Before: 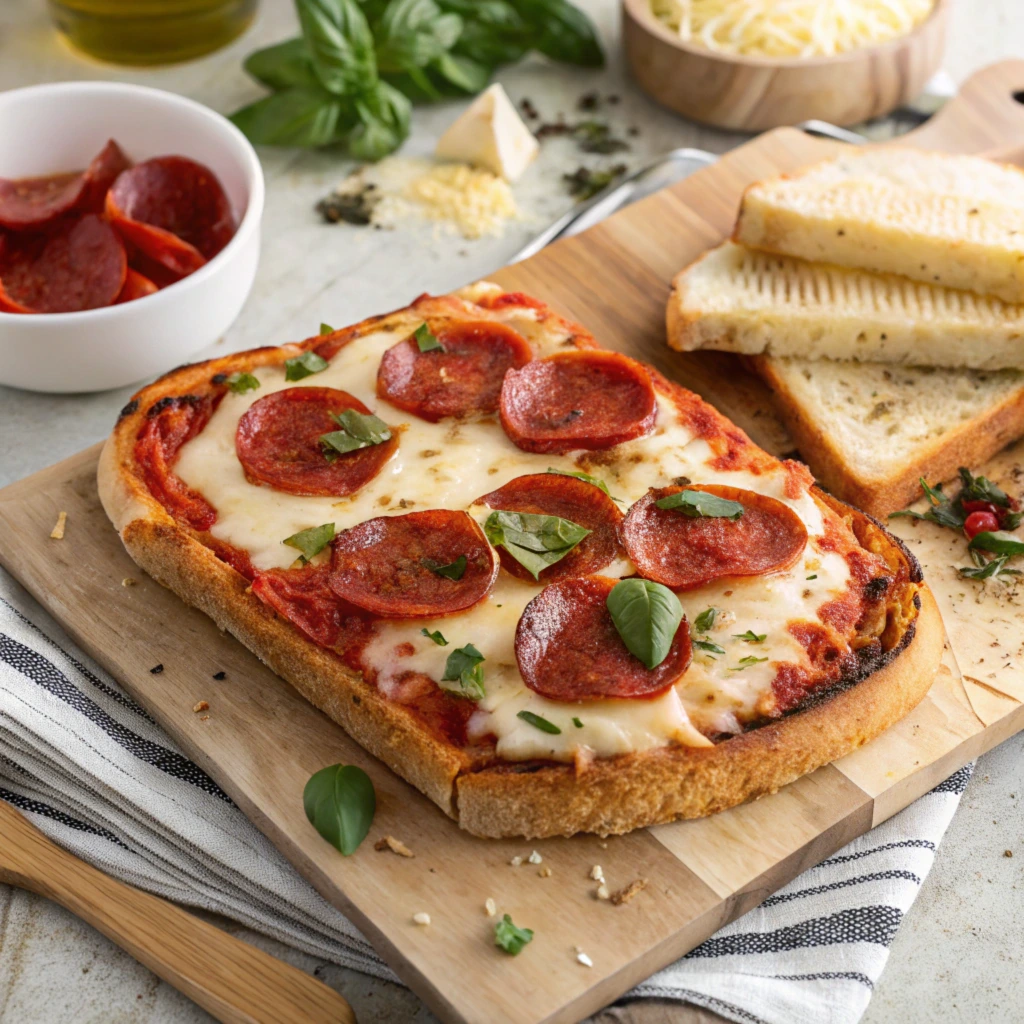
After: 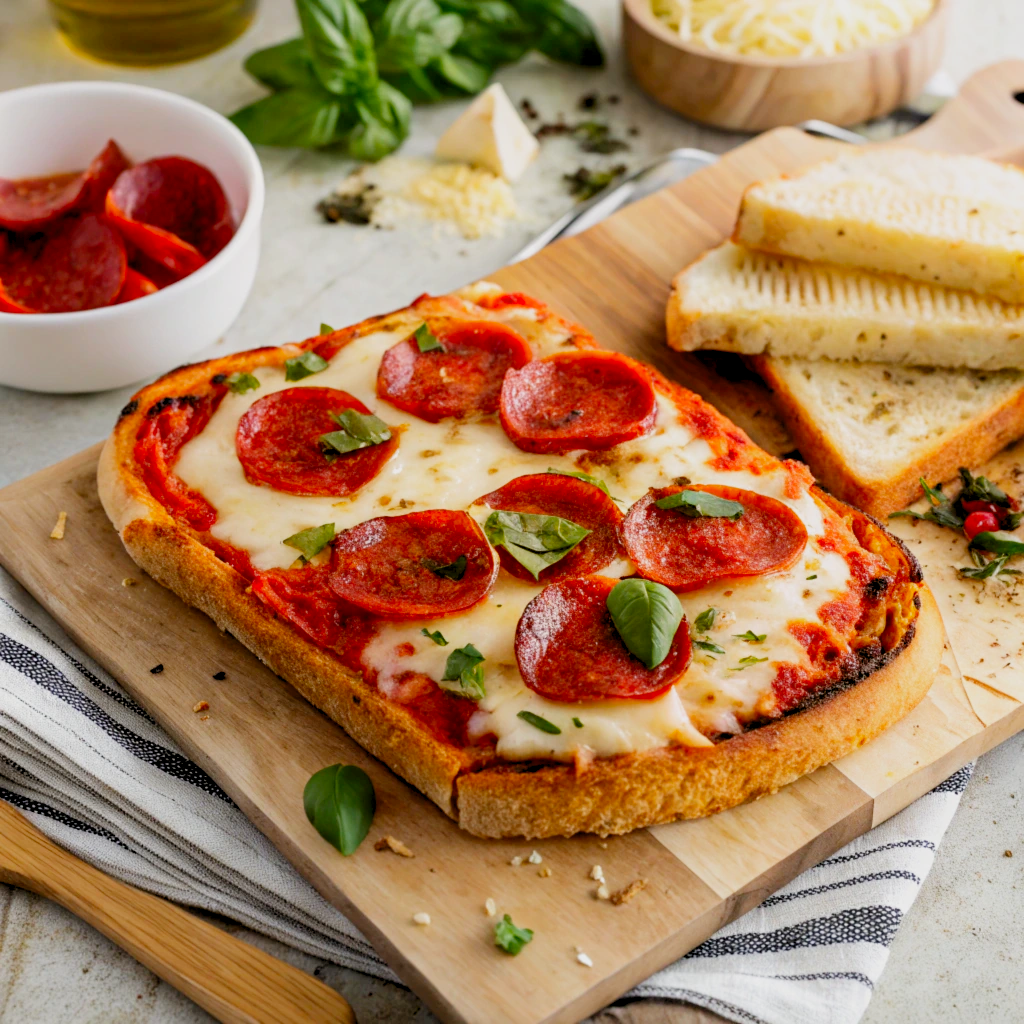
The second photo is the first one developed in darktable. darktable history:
filmic rgb: middle gray luminance 18.39%, black relative exposure -8.96 EV, white relative exposure 3.72 EV, threshold 5.97 EV, target black luminance 0%, hardness 4.92, latitude 67.84%, contrast 0.941, highlights saturation mix 20.88%, shadows ↔ highlights balance 21.14%, preserve chrominance no, color science v4 (2020), contrast in shadows soft, contrast in highlights soft, enable highlight reconstruction true
levels: levels [0.062, 0.494, 0.925]
